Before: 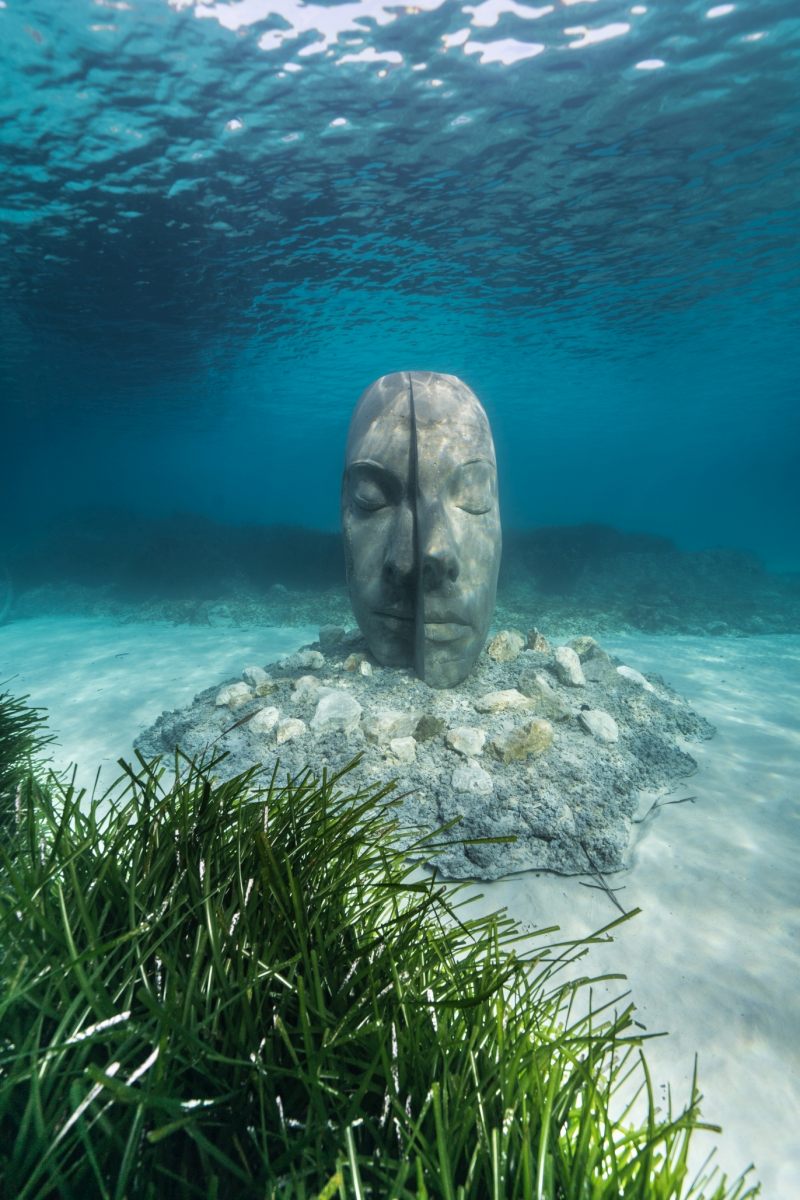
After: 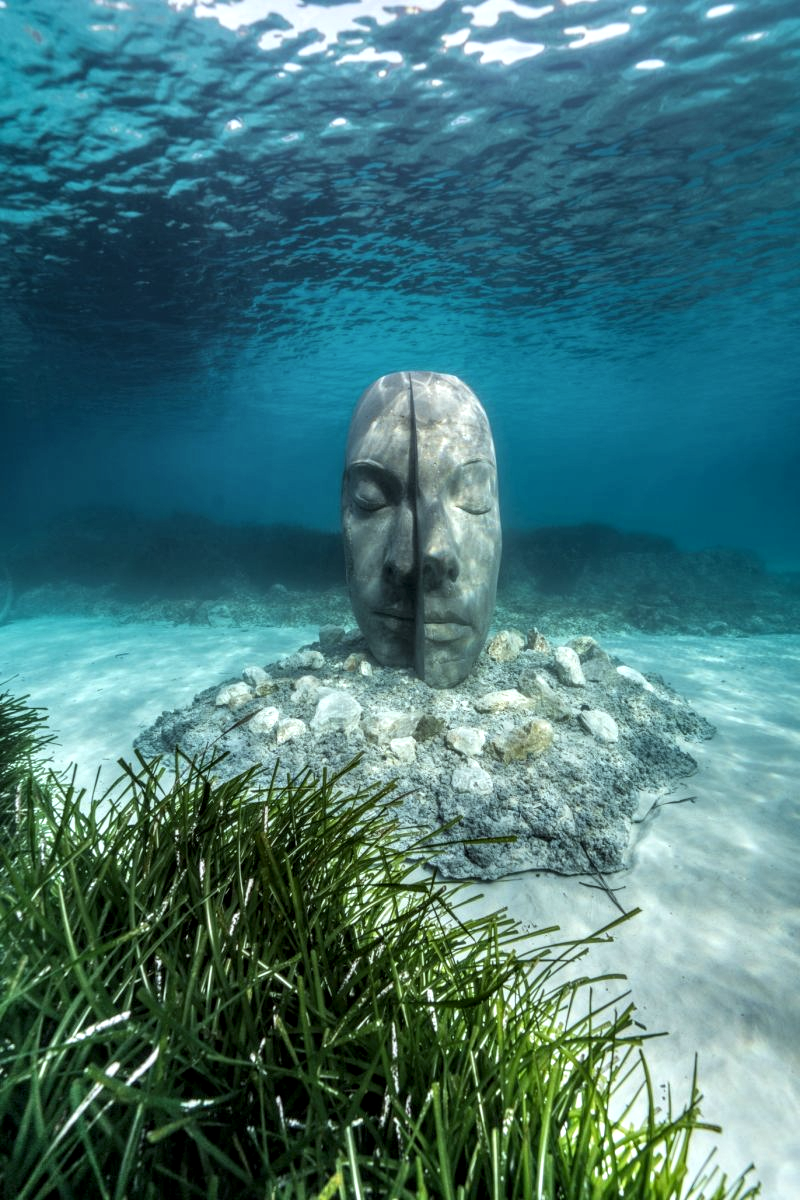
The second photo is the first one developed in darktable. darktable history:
shadows and highlights: shadows 20.55, highlights -20.99, soften with gaussian
local contrast: detail 150%
color correction: highlights a* -2.73, highlights b* -2.09, shadows a* 2.41, shadows b* 2.73
